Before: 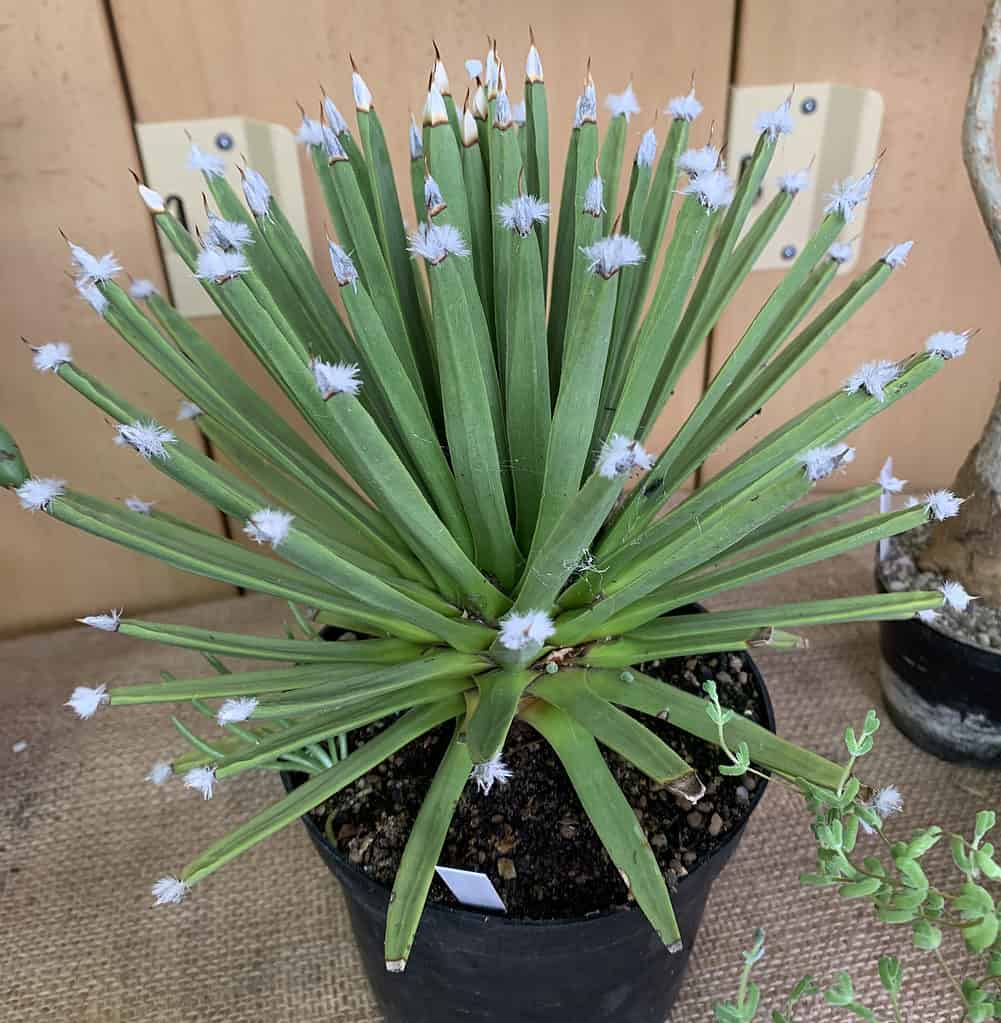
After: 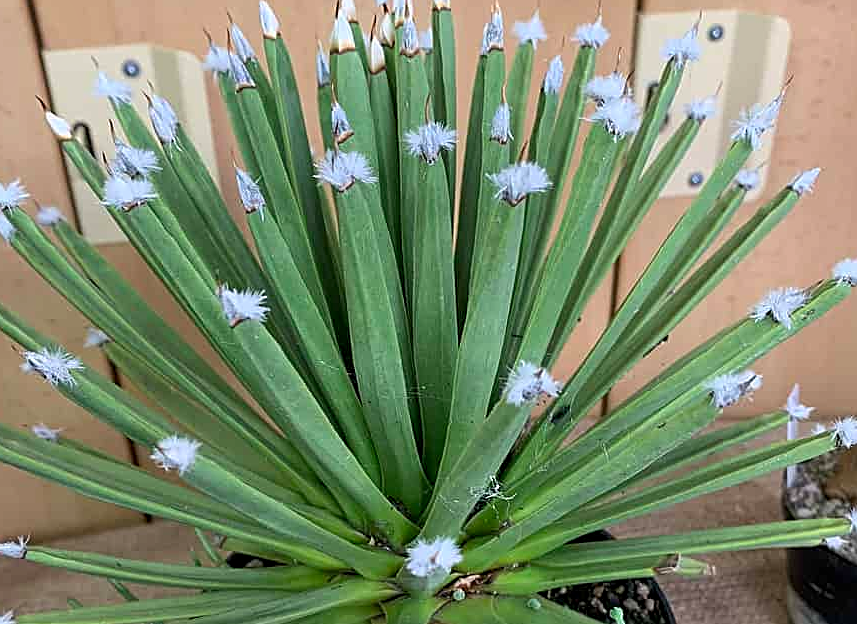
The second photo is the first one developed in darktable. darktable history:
sharpen: on, module defaults
local contrast: highlights 104%, shadows 100%, detail 120%, midtone range 0.2
crop and rotate: left 9.449%, top 7.148%, right 4.879%, bottom 31.798%
